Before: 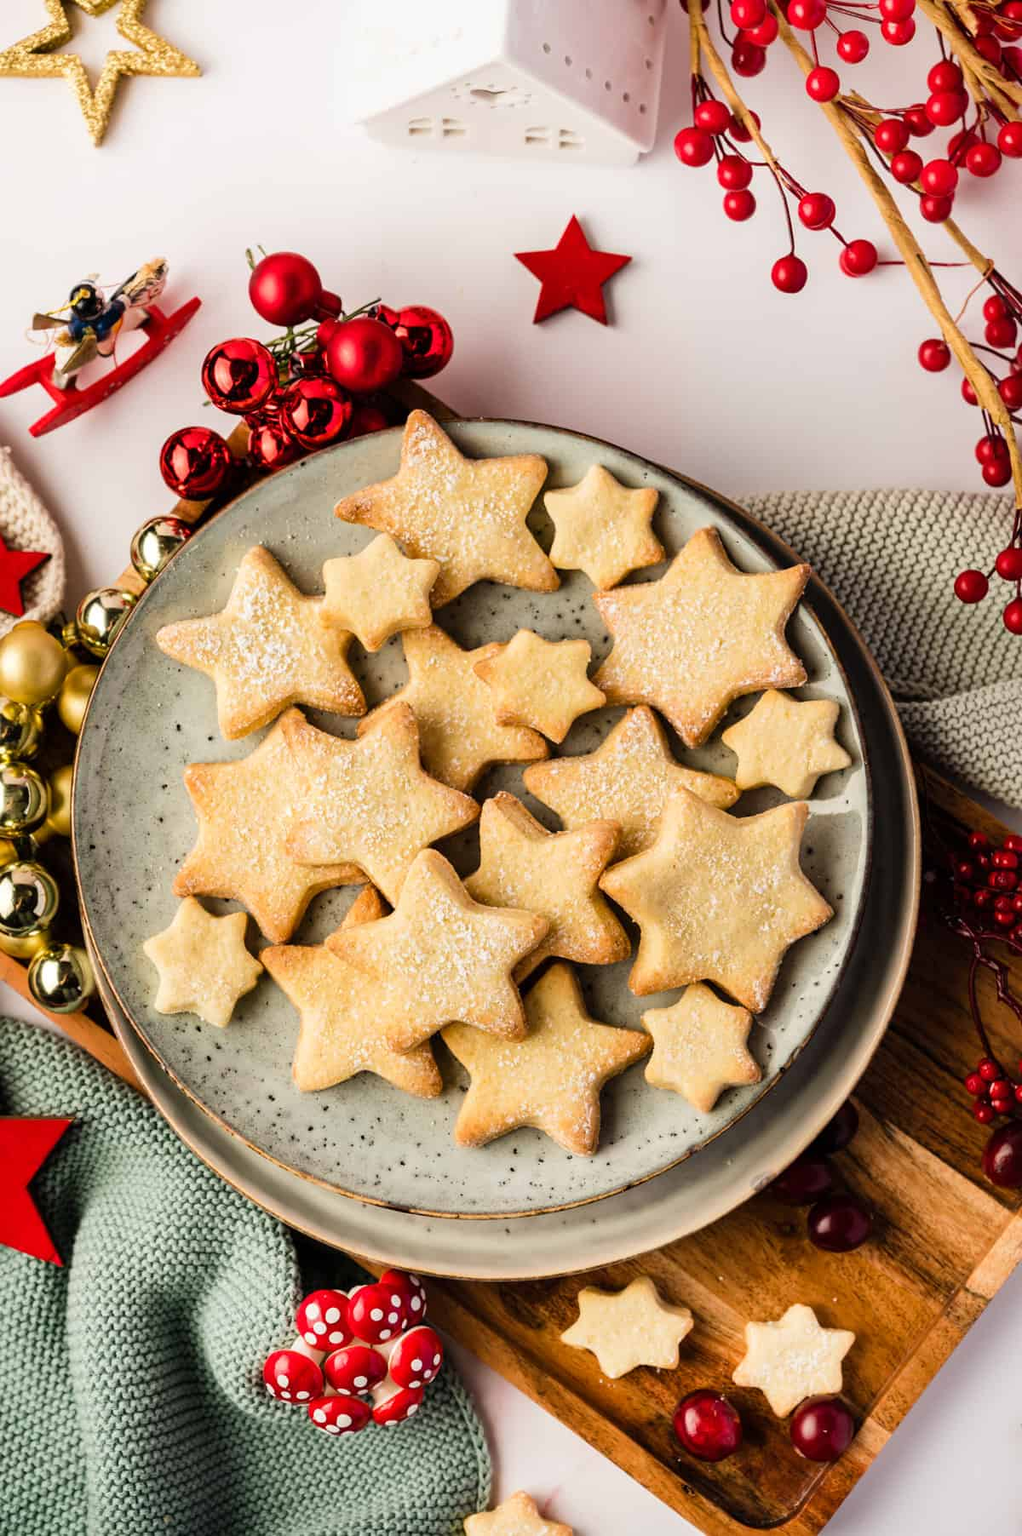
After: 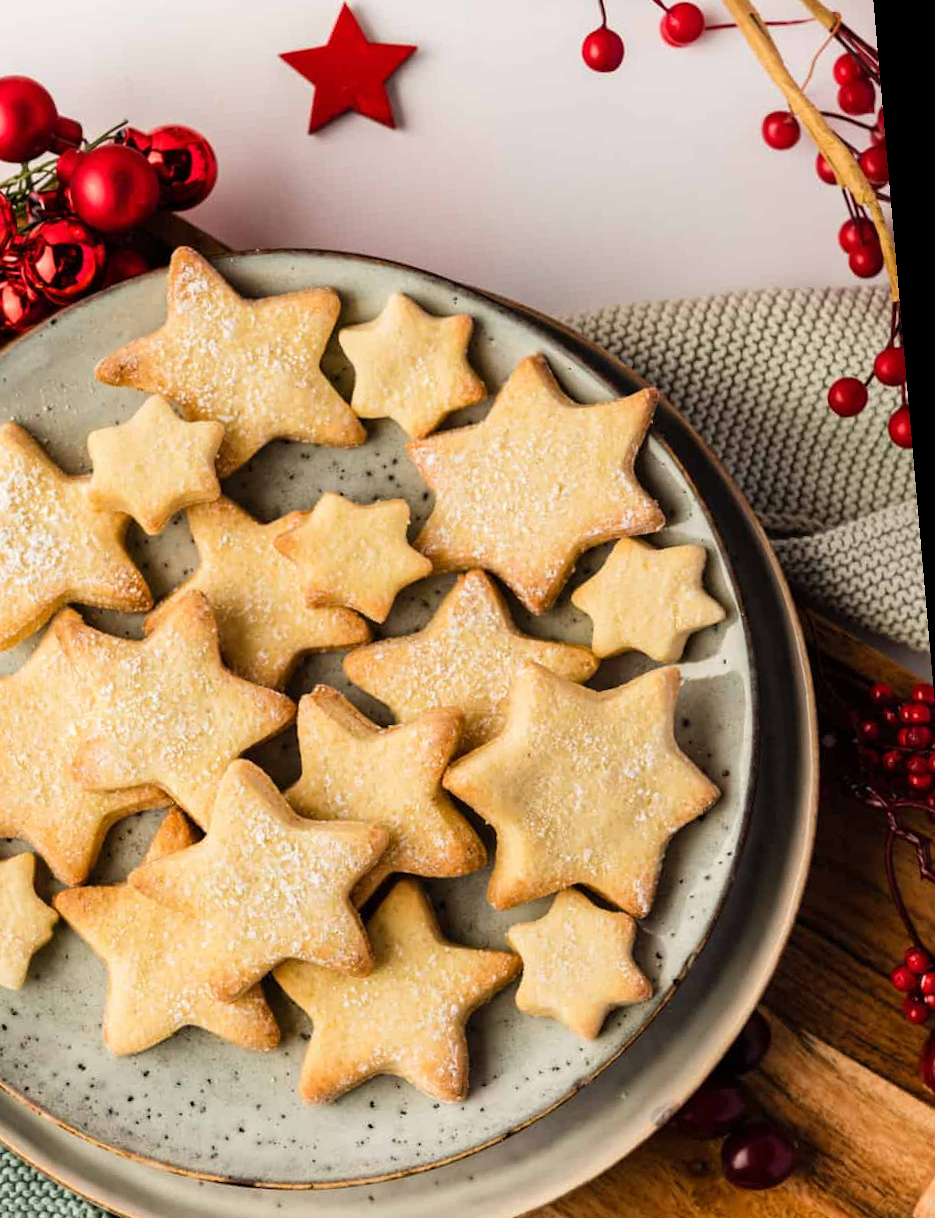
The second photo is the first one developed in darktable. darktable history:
crop: left 23.095%, top 5.827%, bottom 11.854%
rotate and perspective: rotation -5°, crop left 0.05, crop right 0.952, crop top 0.11, crop bottom 0.89
